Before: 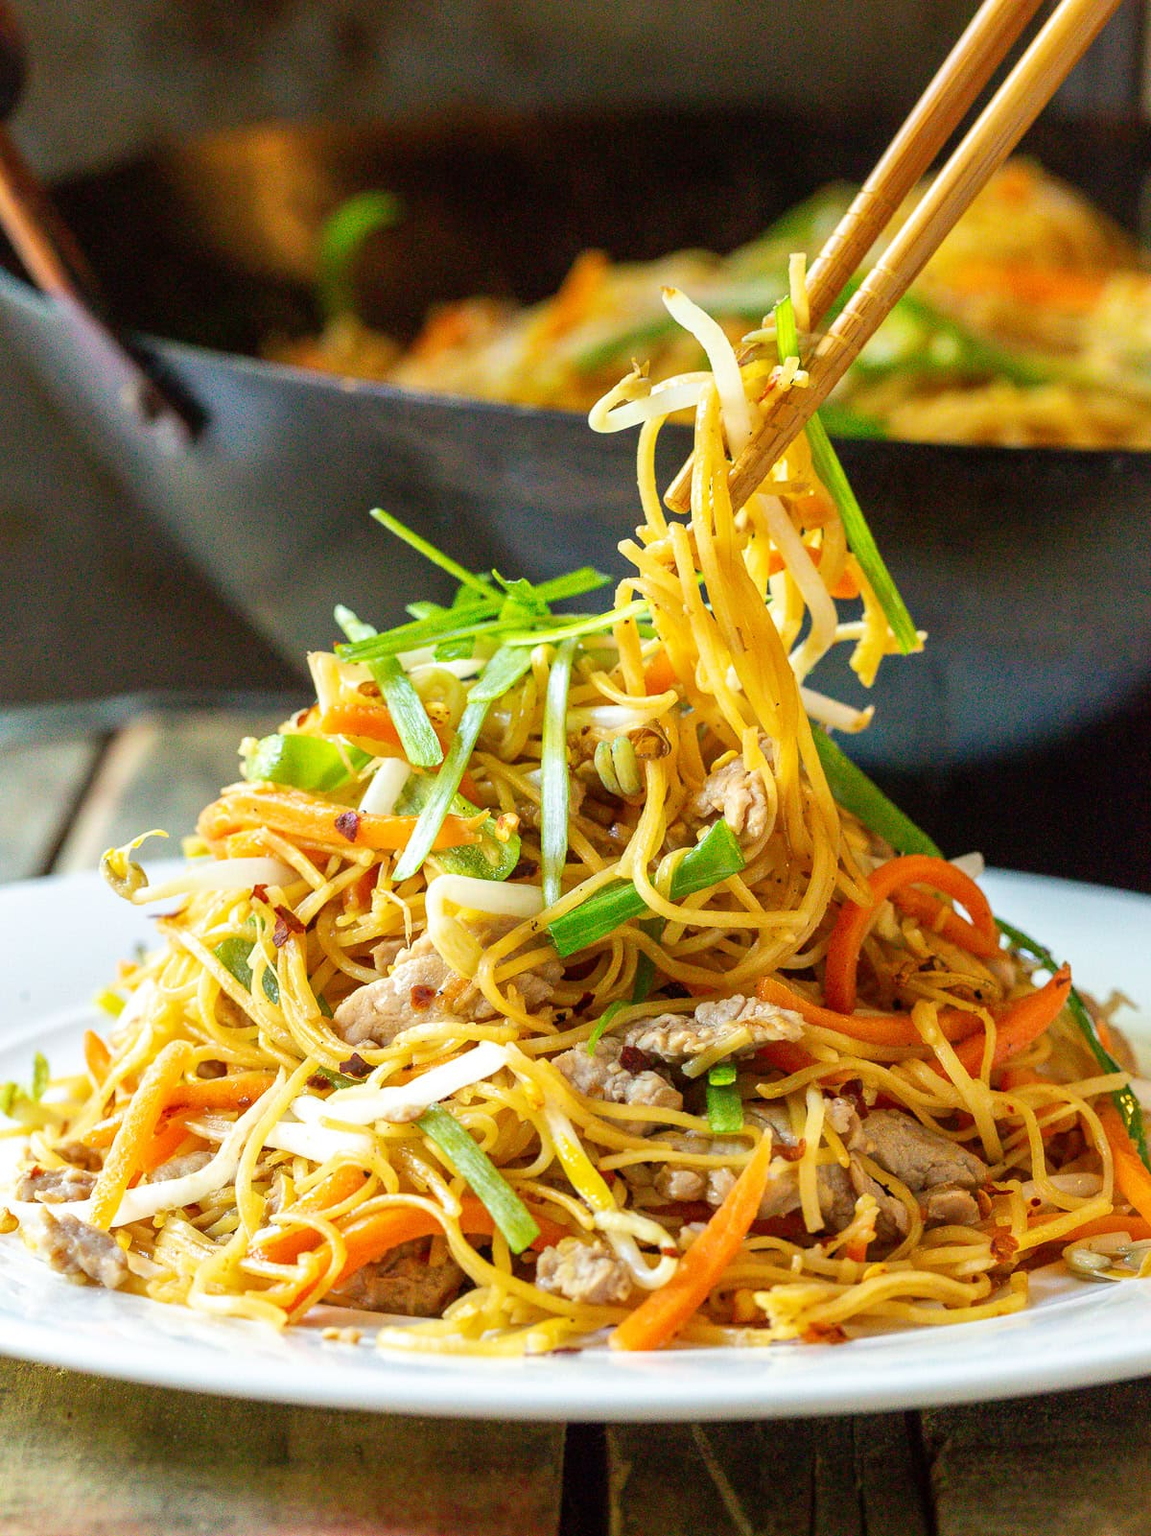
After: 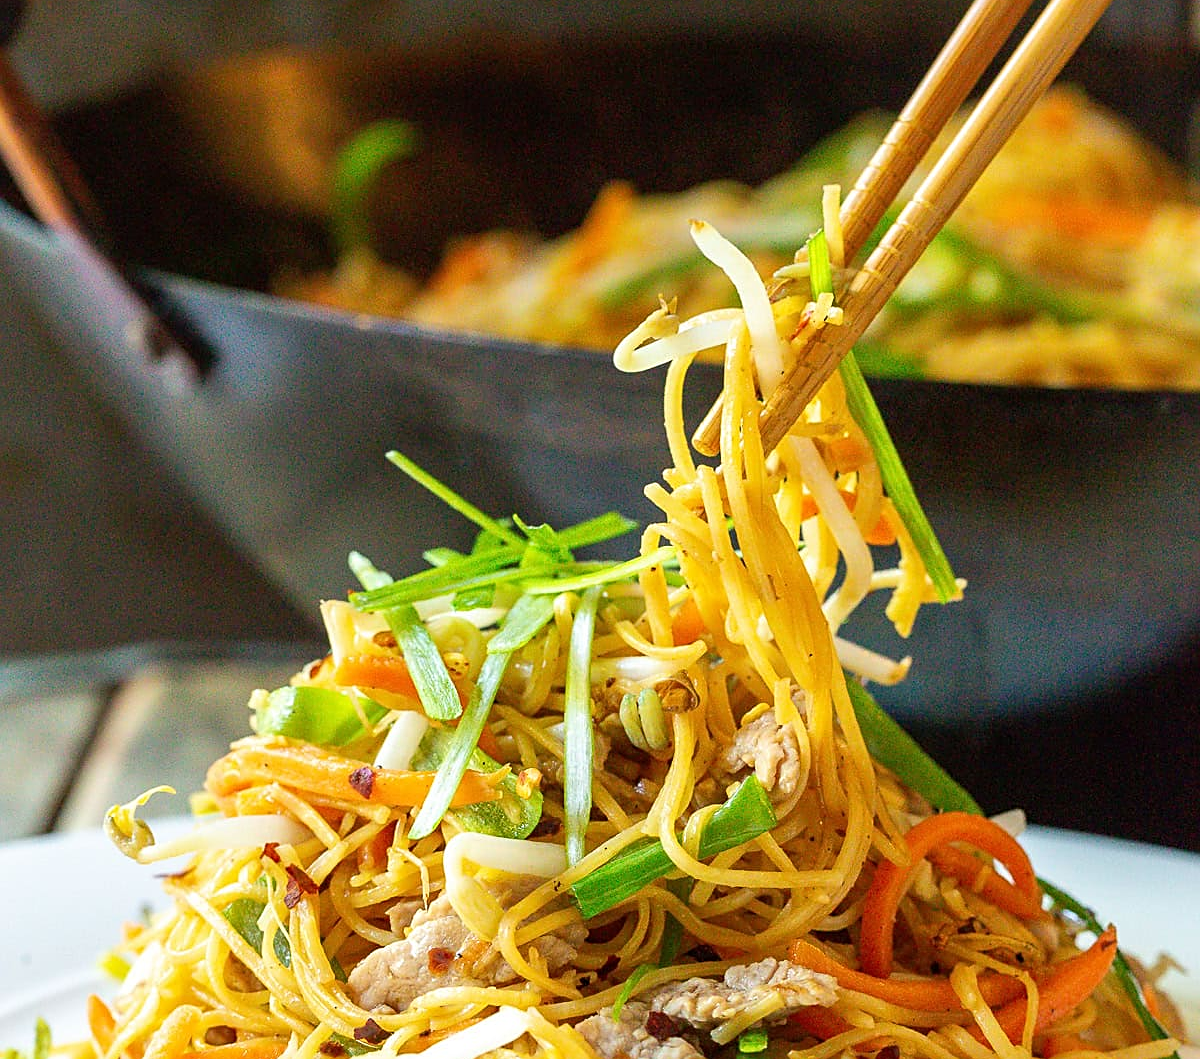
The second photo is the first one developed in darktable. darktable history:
crop and rotate: top 4.939%, bottom 28.86%
sharpen: on, module defaults
